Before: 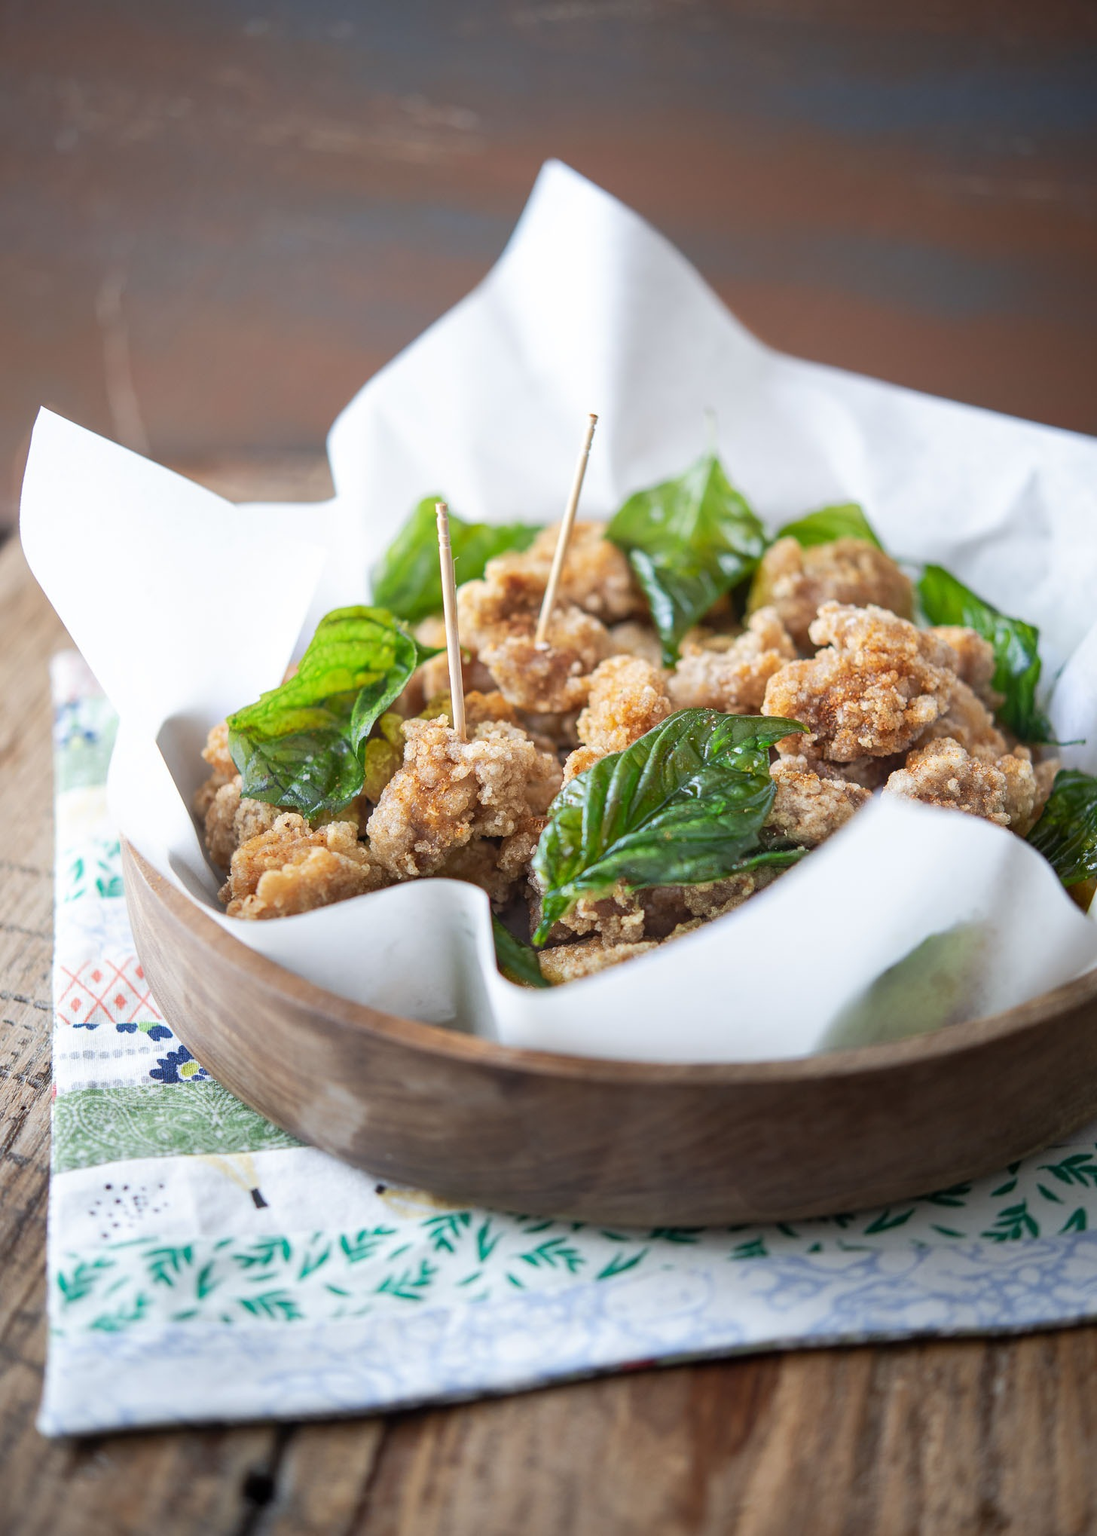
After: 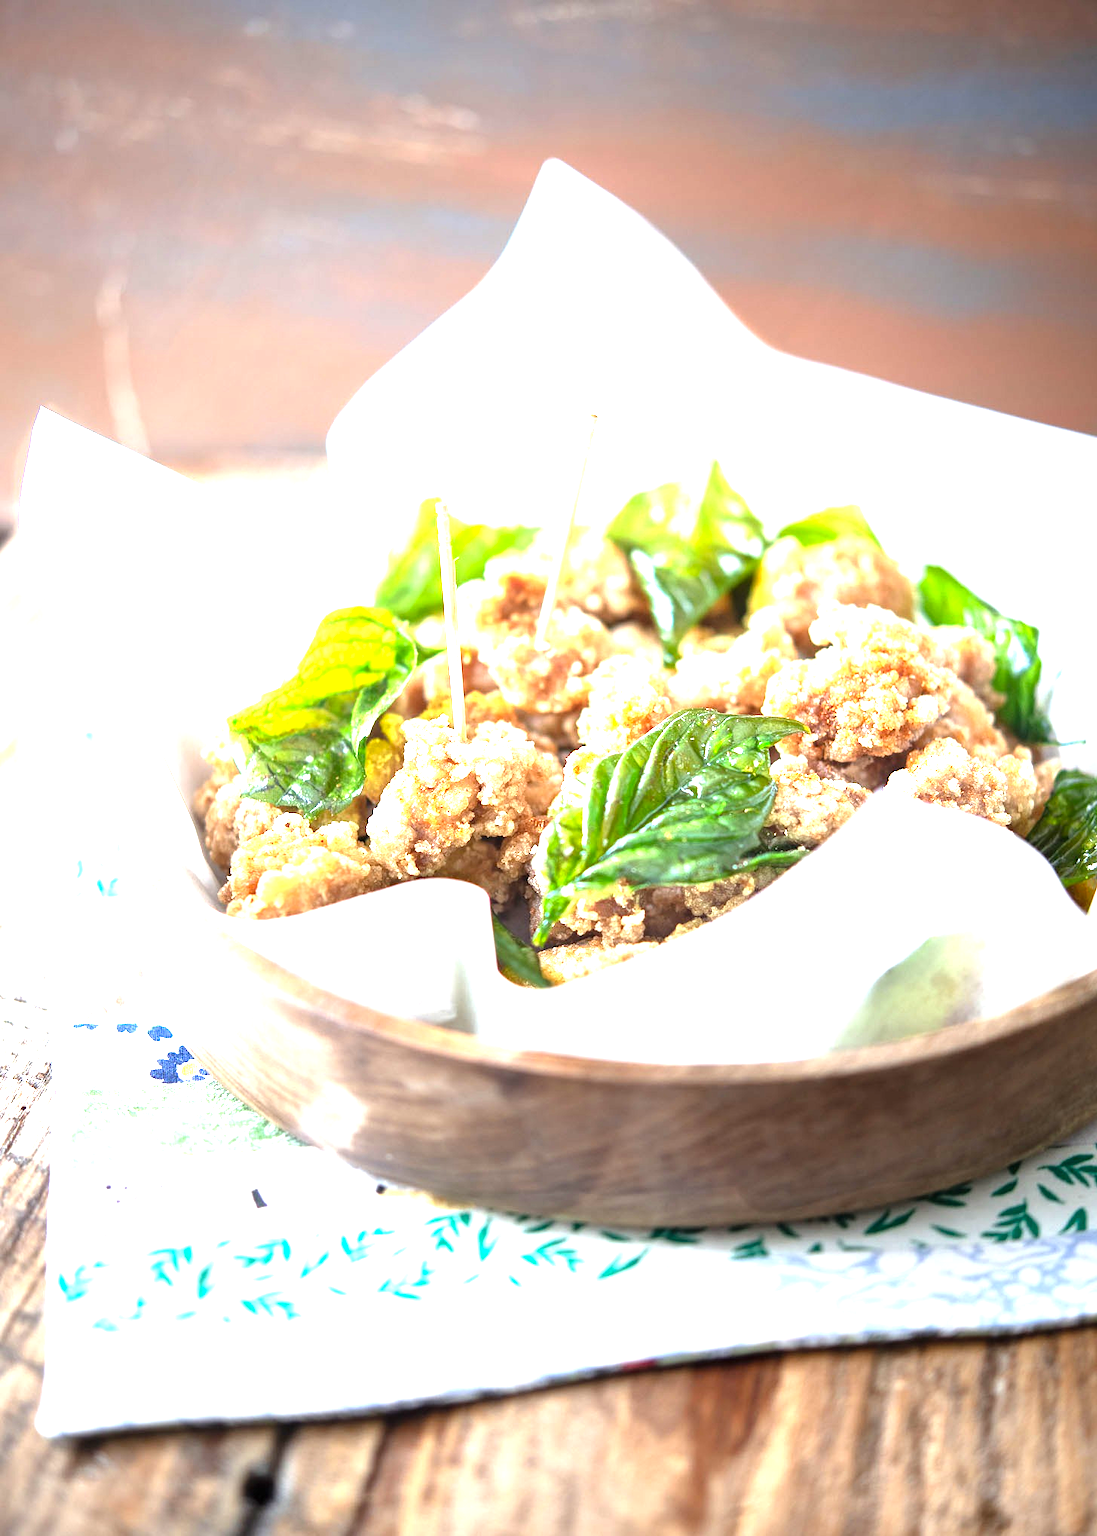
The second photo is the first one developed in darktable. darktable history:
exposure: black level correction 0, exposure 0.7 EV, compensate exposure bias true, compensate highlight preservation false
levels: levels [0, 0.352, 0.703]
